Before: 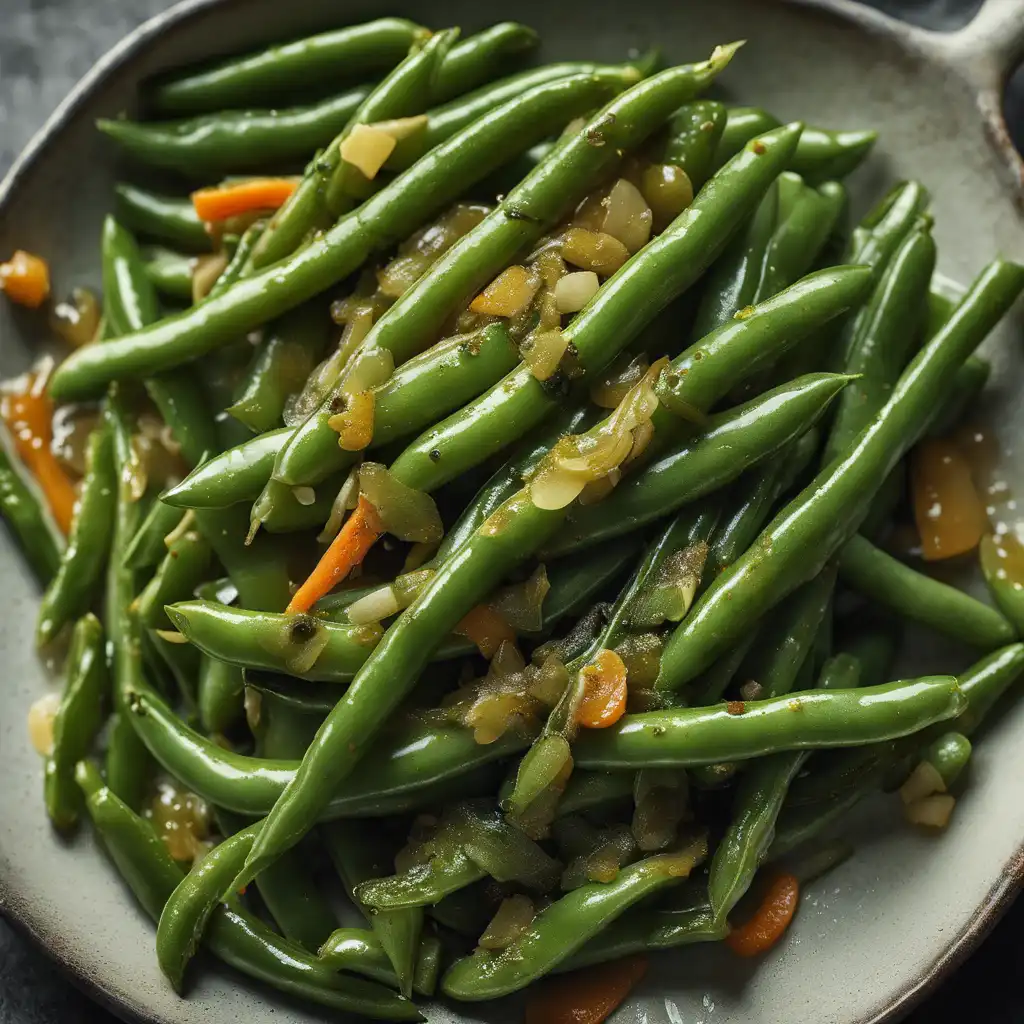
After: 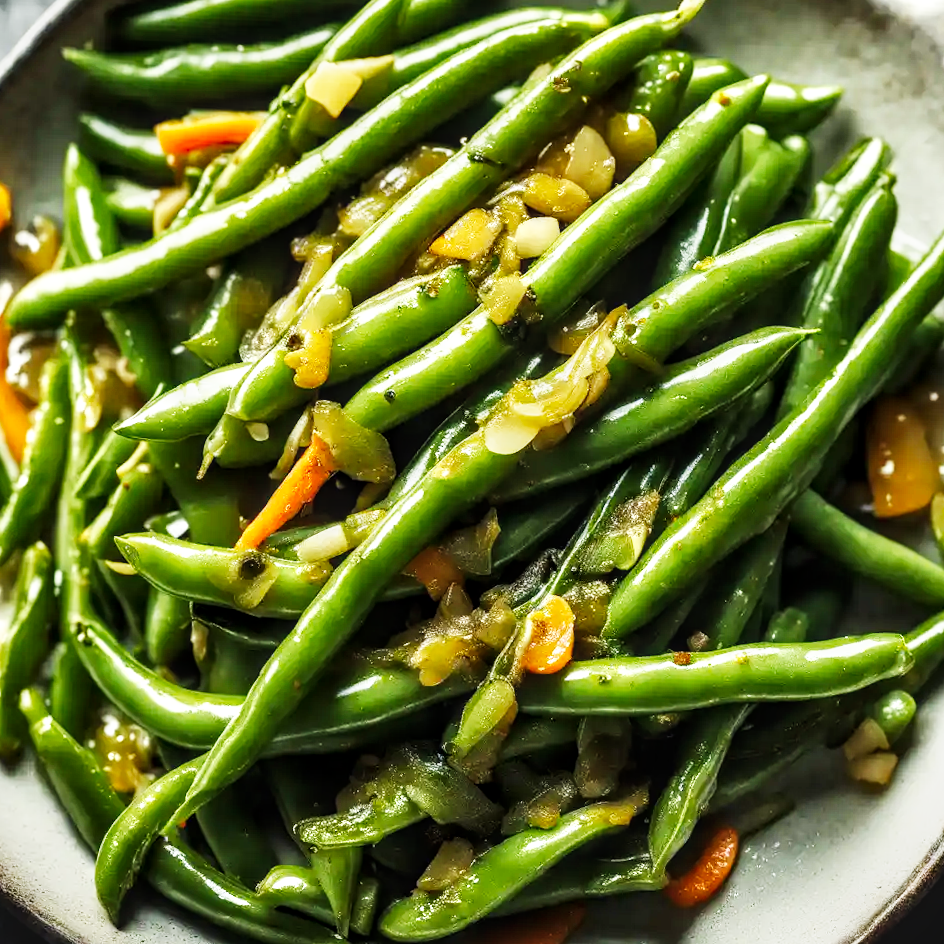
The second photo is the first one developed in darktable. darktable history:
crop and rotate: angle -1.96°, left 3.097%, top 4.154%, right 1.586%, bottom 0.529%
base curve: curves: ch0 [(0, 0) (0.007, 0.004) (0.027, 0.03) (0.046, 0.07) (0.207, 0.54) (0.442, 0.872) (0.673, 0.972) (1, 1)], preserve colors none
local contrast: detail 130%
